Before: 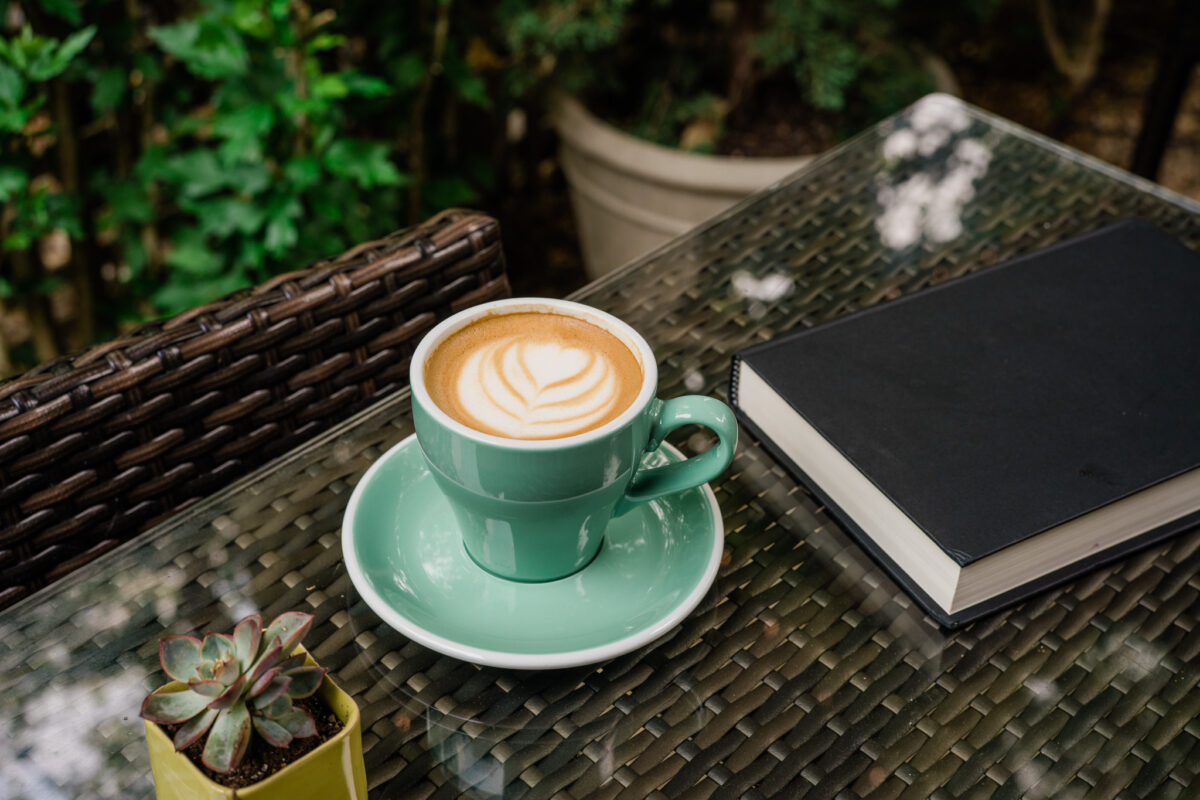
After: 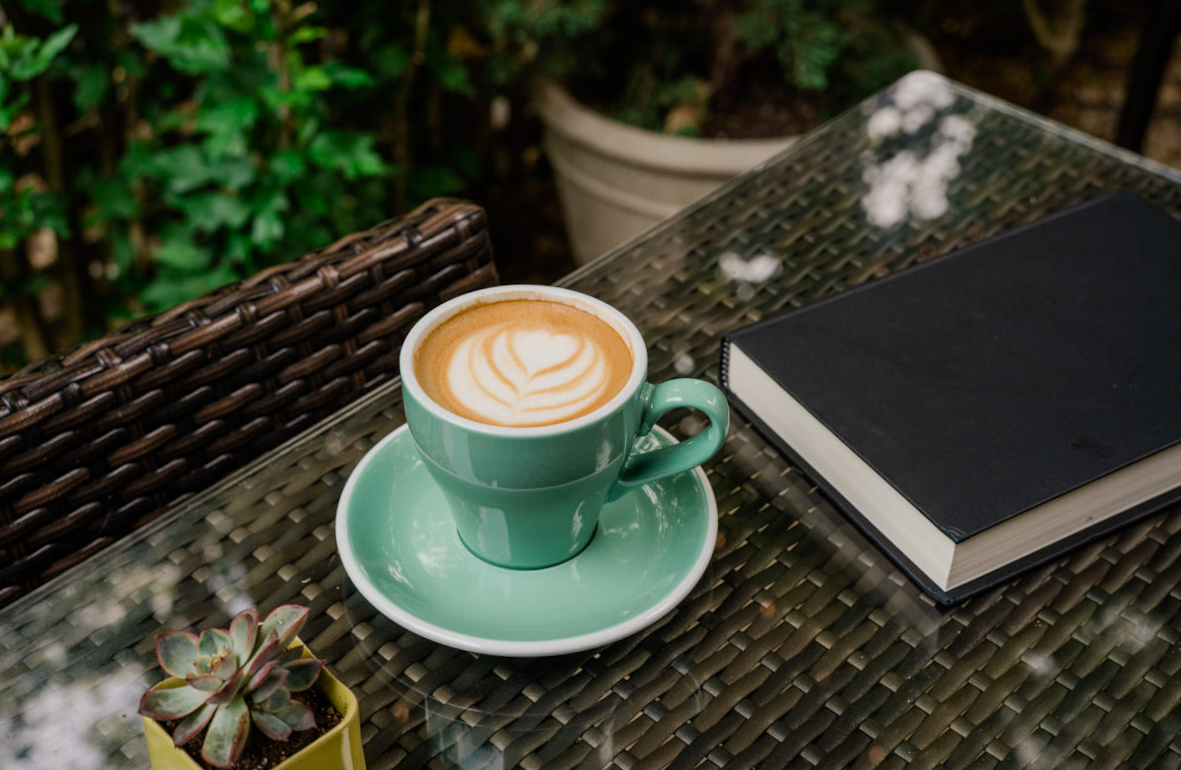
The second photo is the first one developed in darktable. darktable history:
rotate and perspective: rotation -1.42°, crop left 0.016, crop right 0.984, crop top 0.035, crop bottom 0.965
shadows and highlights: shadows -20, white point adjustment -2, highlights -35
exposure: exposure 0.014 EV, compensate highlight preservation false
